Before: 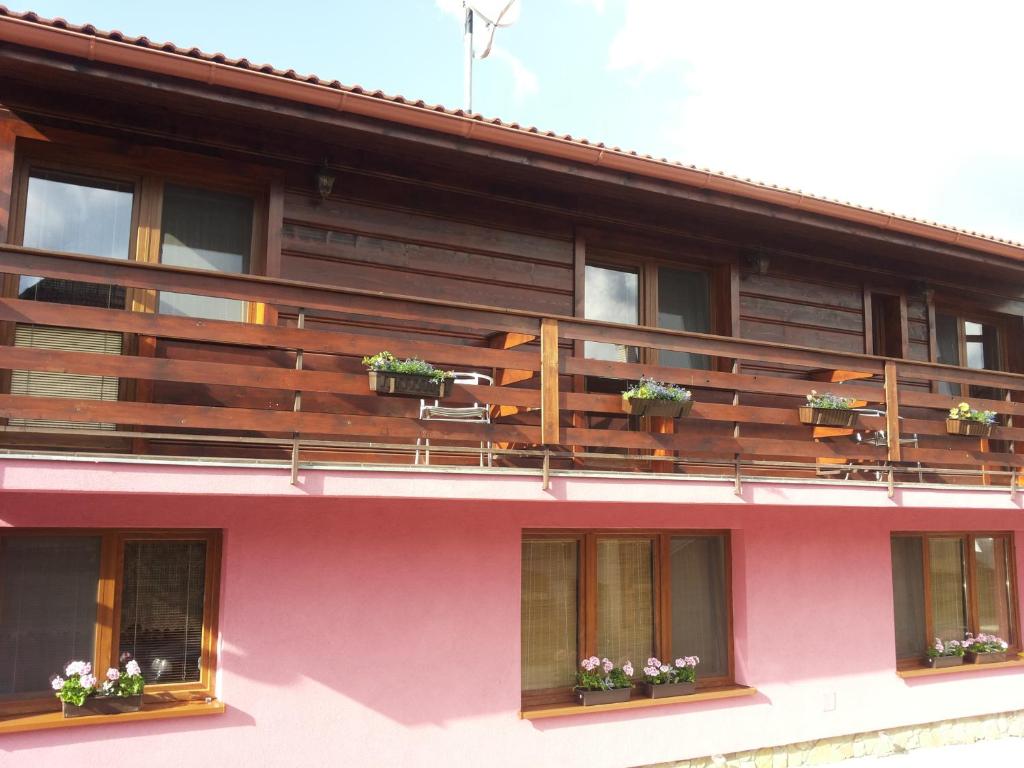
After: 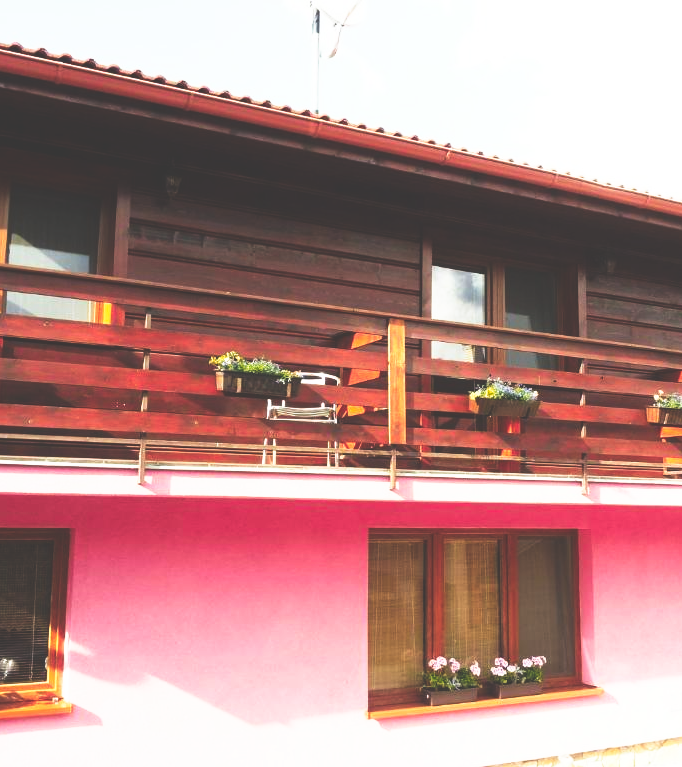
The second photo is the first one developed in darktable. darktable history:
color zones: curves: ch1 [(0.239, 0.552) (0.75, 0.5)]; ch2 [(0.25, 0.462) (0.749, 0.457)]
crop and rotate: left 15.032%, right 18.352%
base curve: curves: ch0 [(0, 0.036) (0.007, 0.037) (0.604, 0.887) (1, 1)], preserve colors none
